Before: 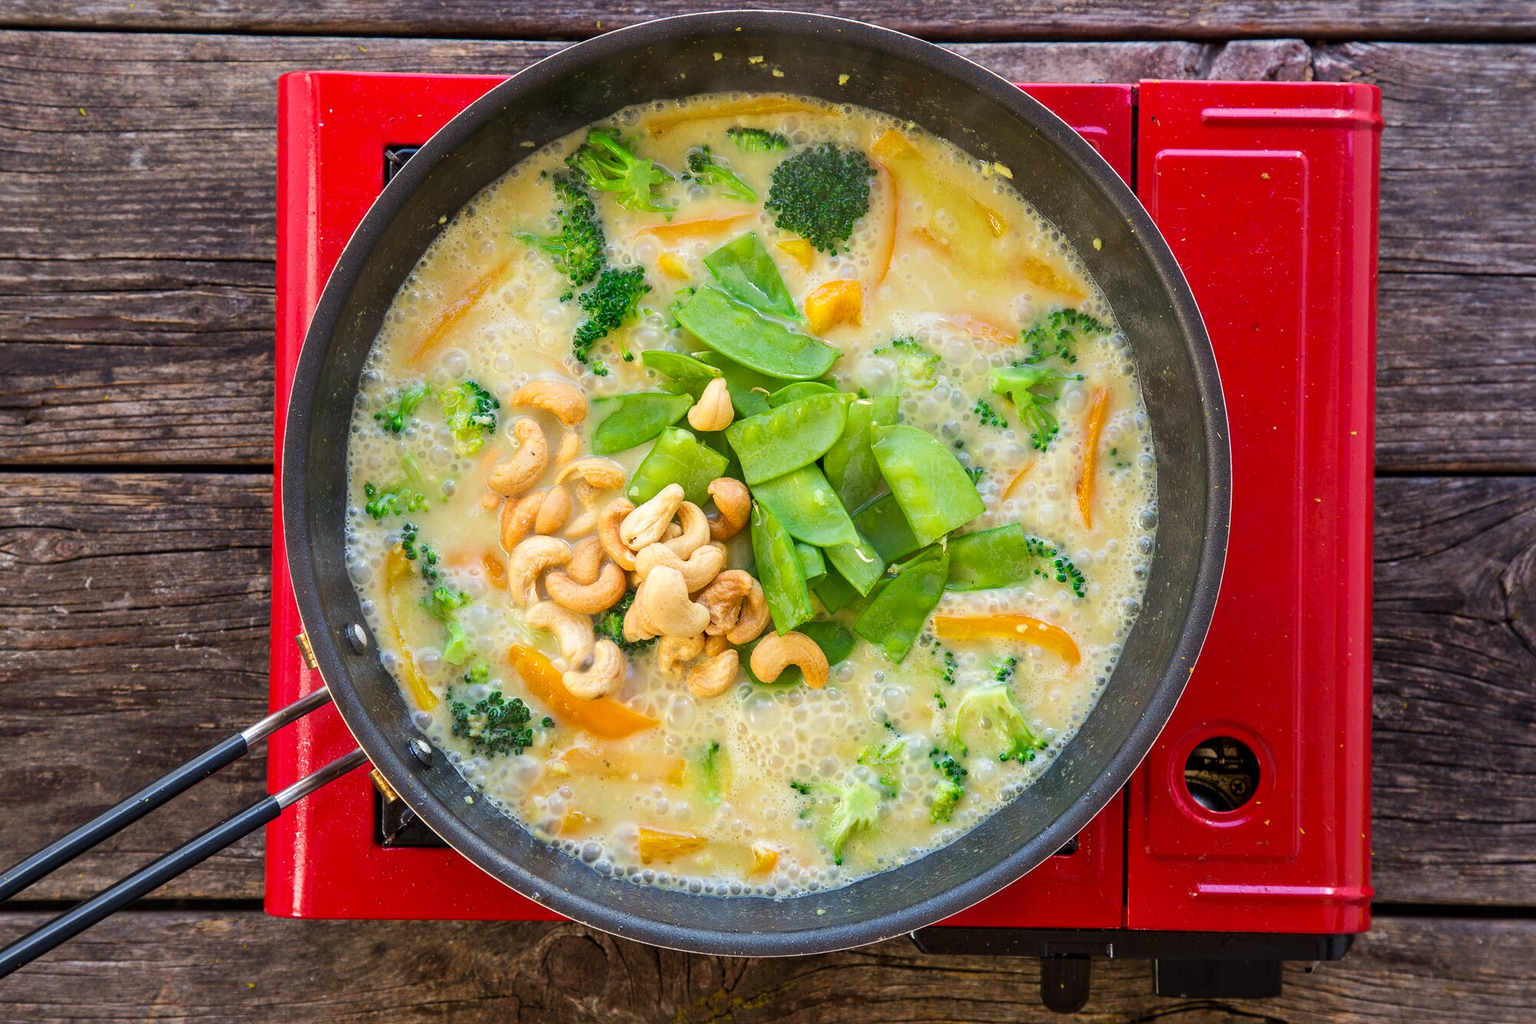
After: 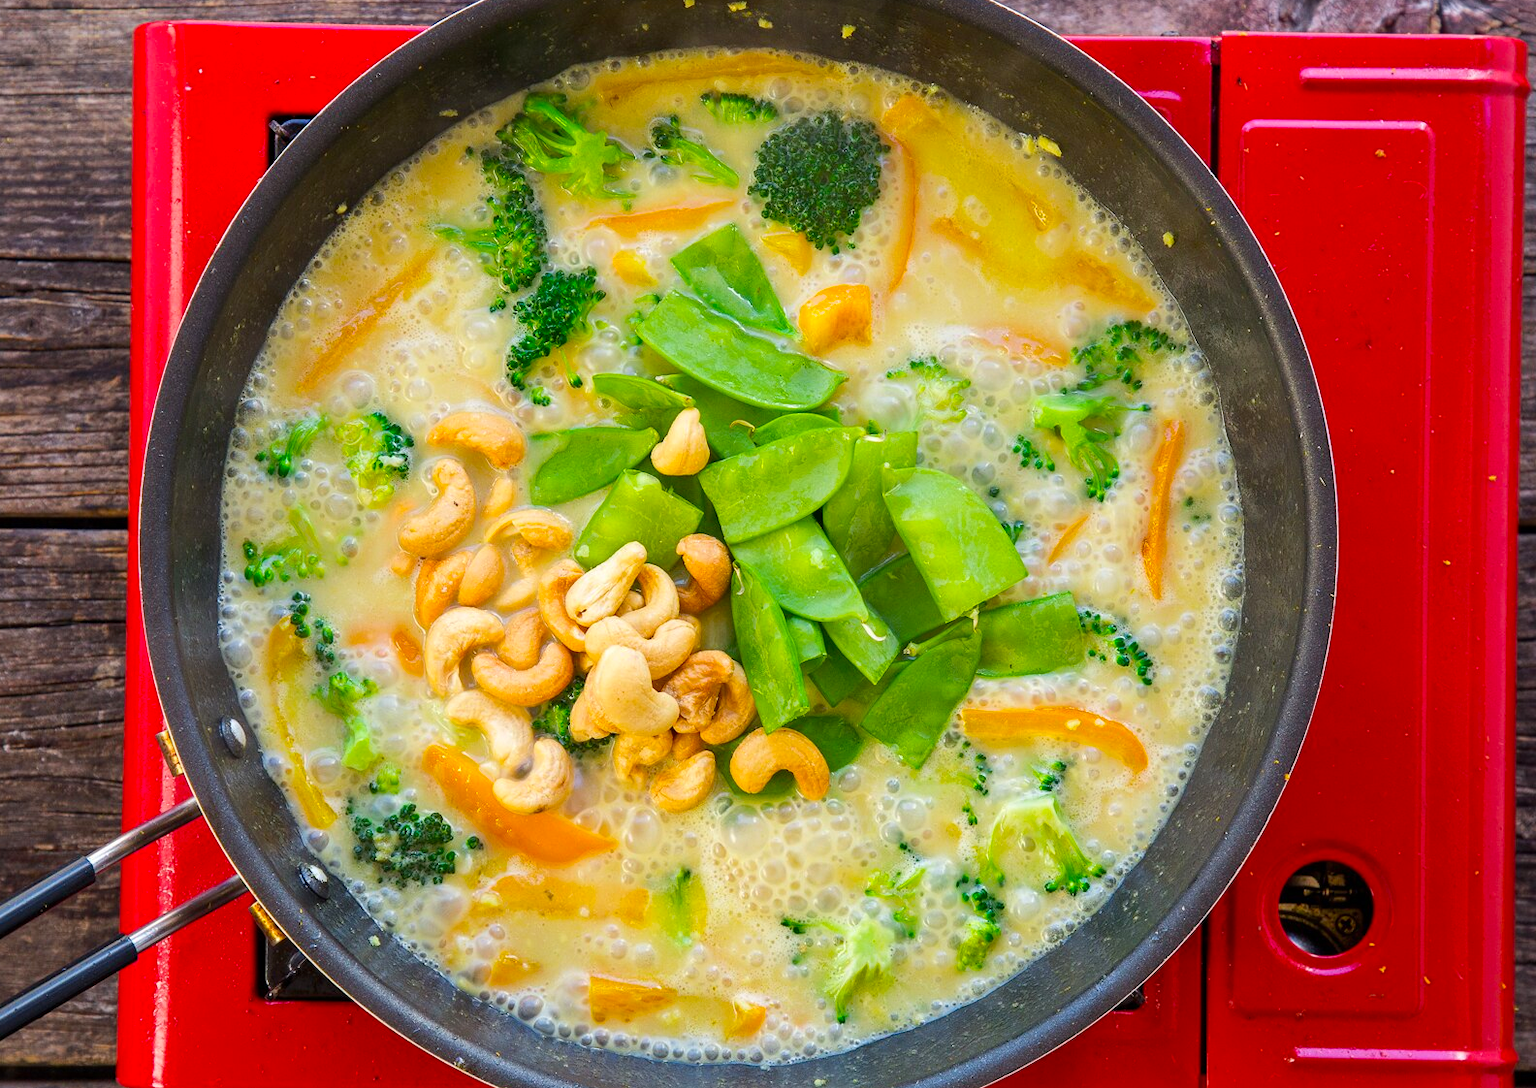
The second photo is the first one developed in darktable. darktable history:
crop: left 11.225%, top 5.381%, right 9.565%, bottom 10.314%
color balance: output saturation 120%
